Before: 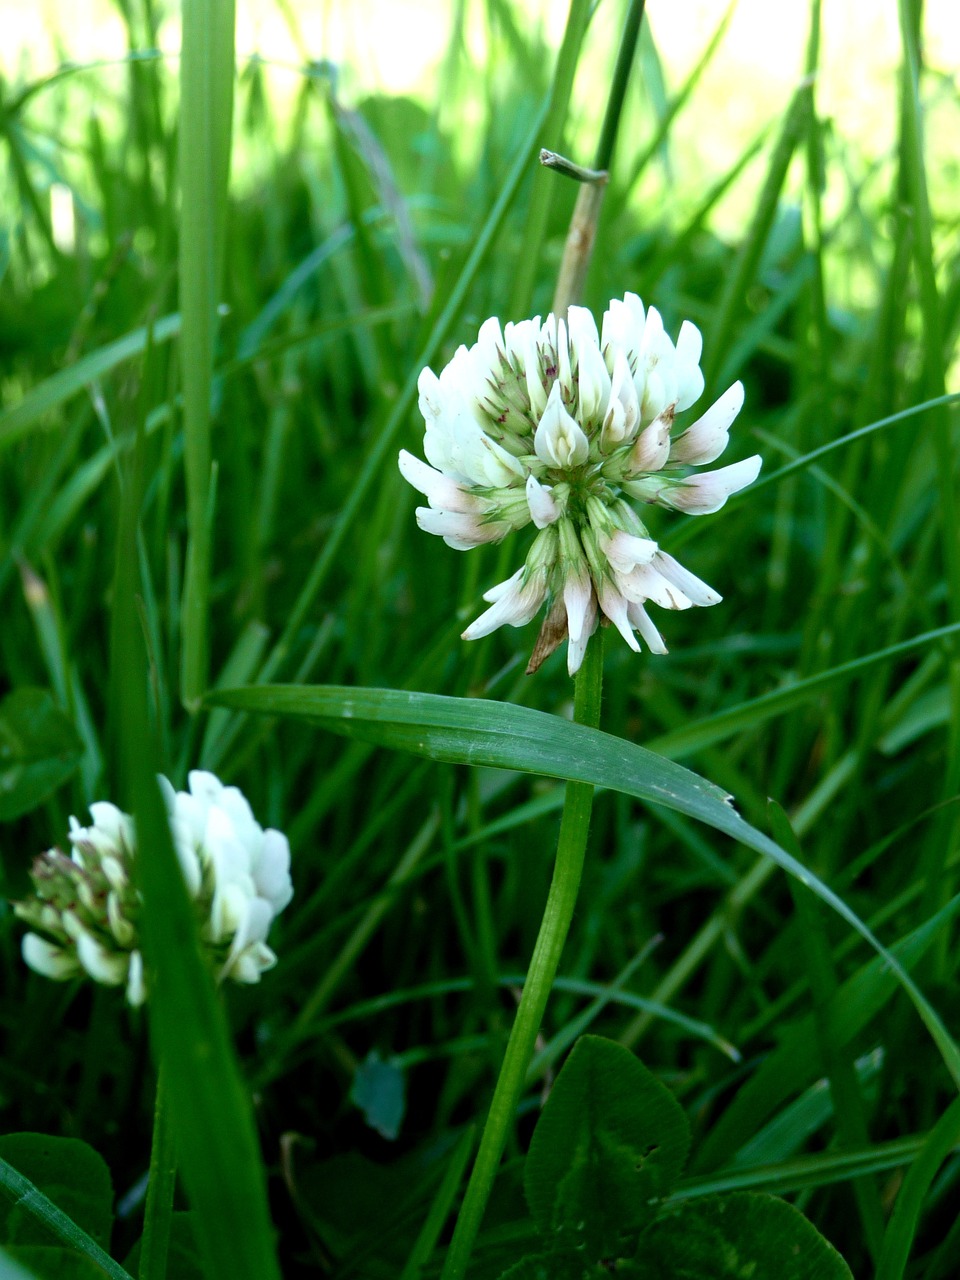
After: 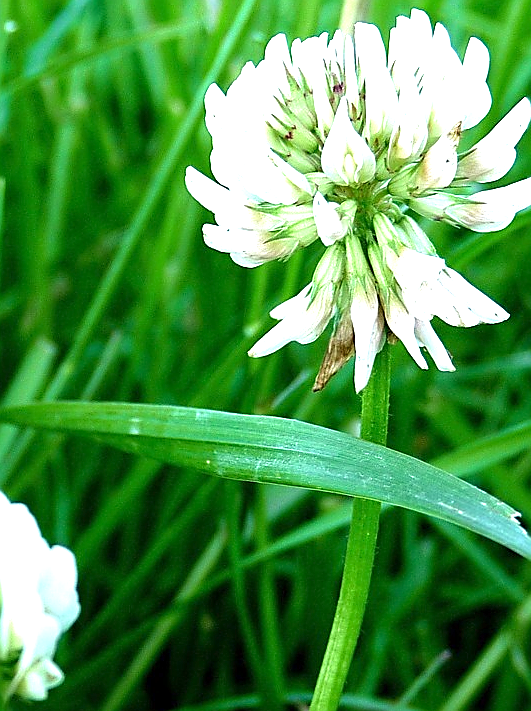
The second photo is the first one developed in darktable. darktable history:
exposure: exposure 1.265 EV, compensate highlight preservation false
sharpen: radius 1.375, amount 1.251, threshold 0.704
crop and rotate: left 22.217%, top 22.116%, right 22.367%, bottom 22.316%
